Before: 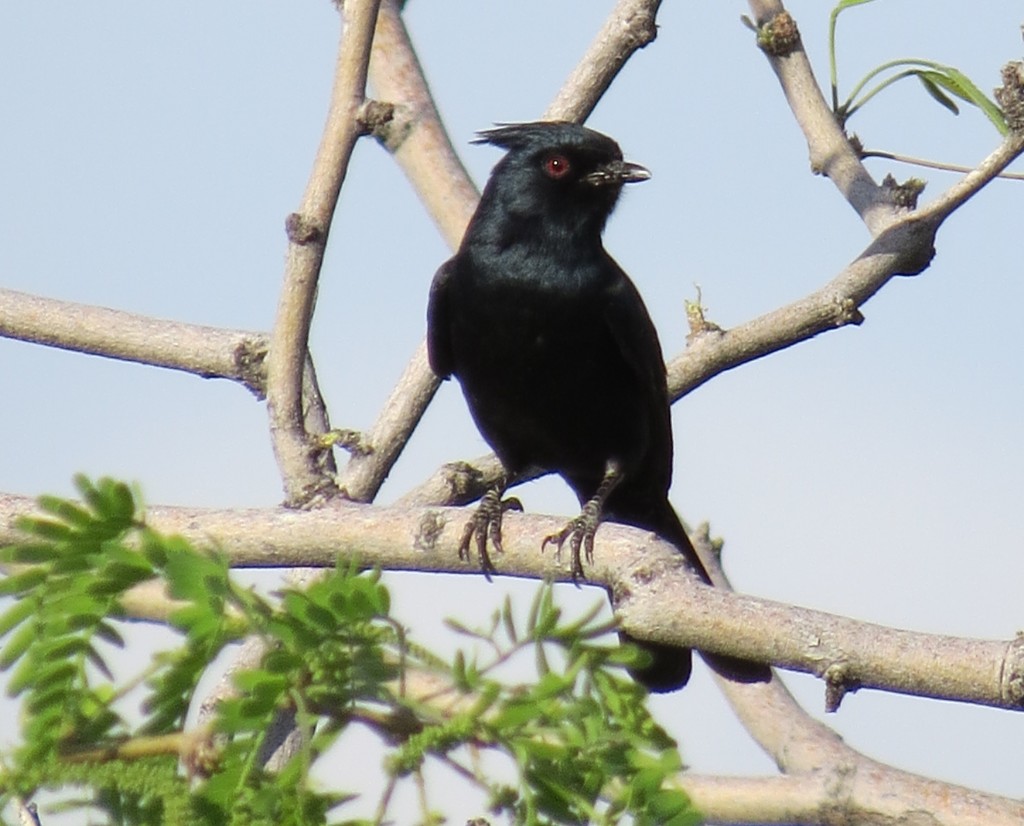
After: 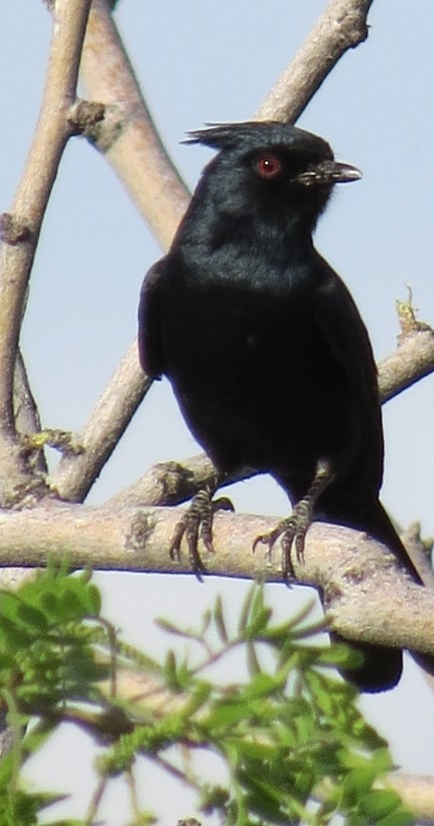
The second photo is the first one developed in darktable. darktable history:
base curve: curves: ch0 [(0, 0) (0.472, 0.455) (1, 1)], preserve colors none
crop: left 28.305%, right 29.239%
